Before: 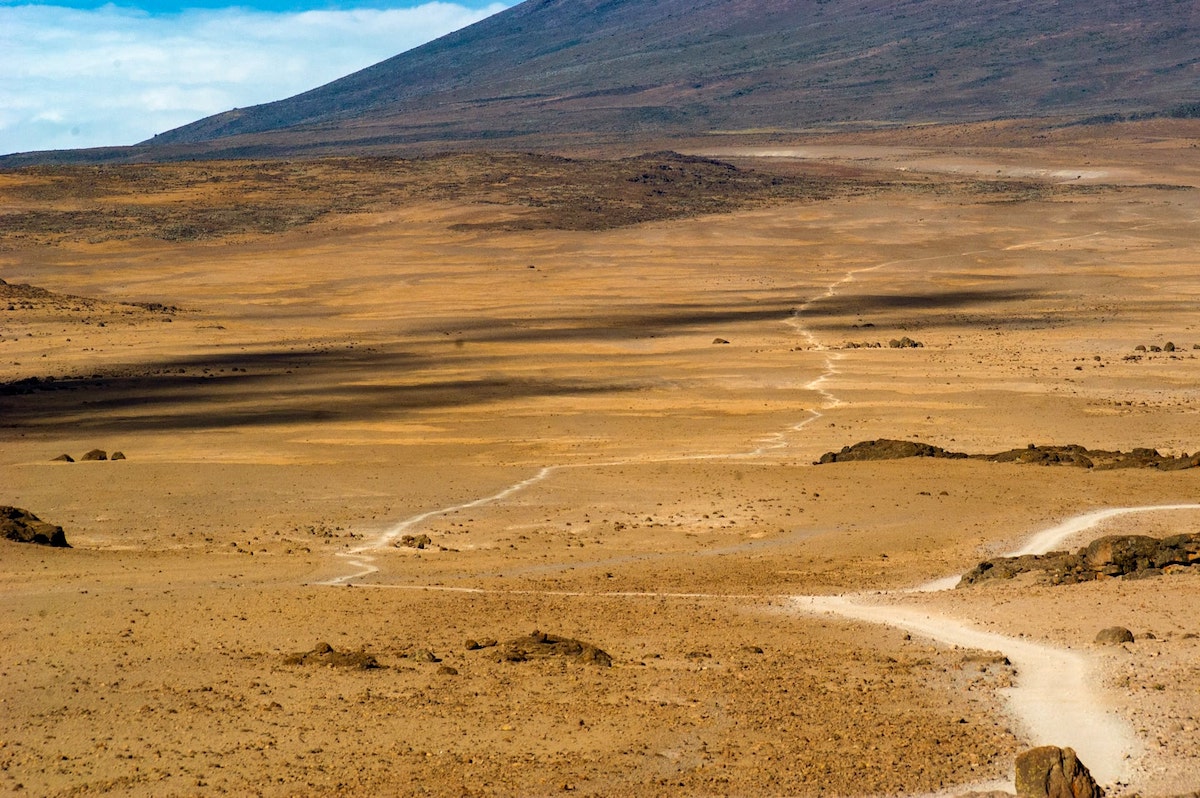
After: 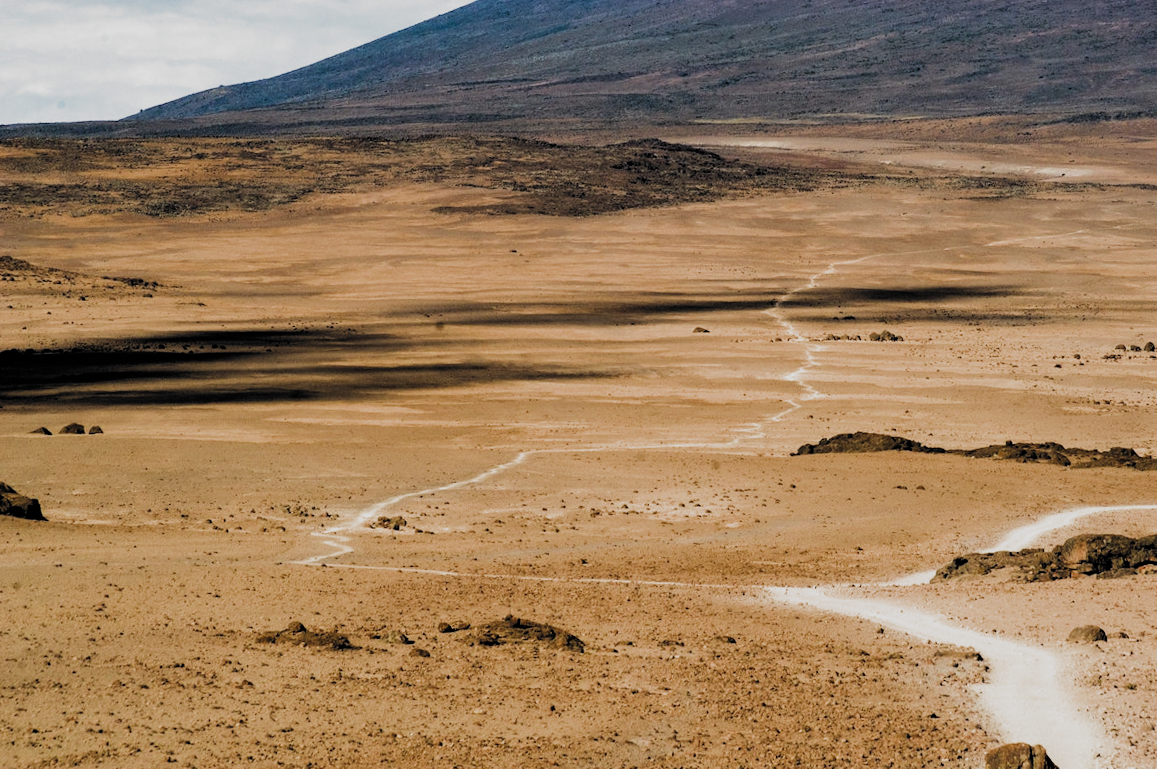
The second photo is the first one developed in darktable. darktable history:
filmic rgb: black relative exposure -5.09 EV, white relative exposure 3.96 EV, hardness 2.88, contrast 1.299, highlights saturation mix -30.31%, add noise in highlights 0.001, color science v3 (2019), use custom middle-gray values true, contrast in highlights soft
crop and rotate: angle -1.4°
